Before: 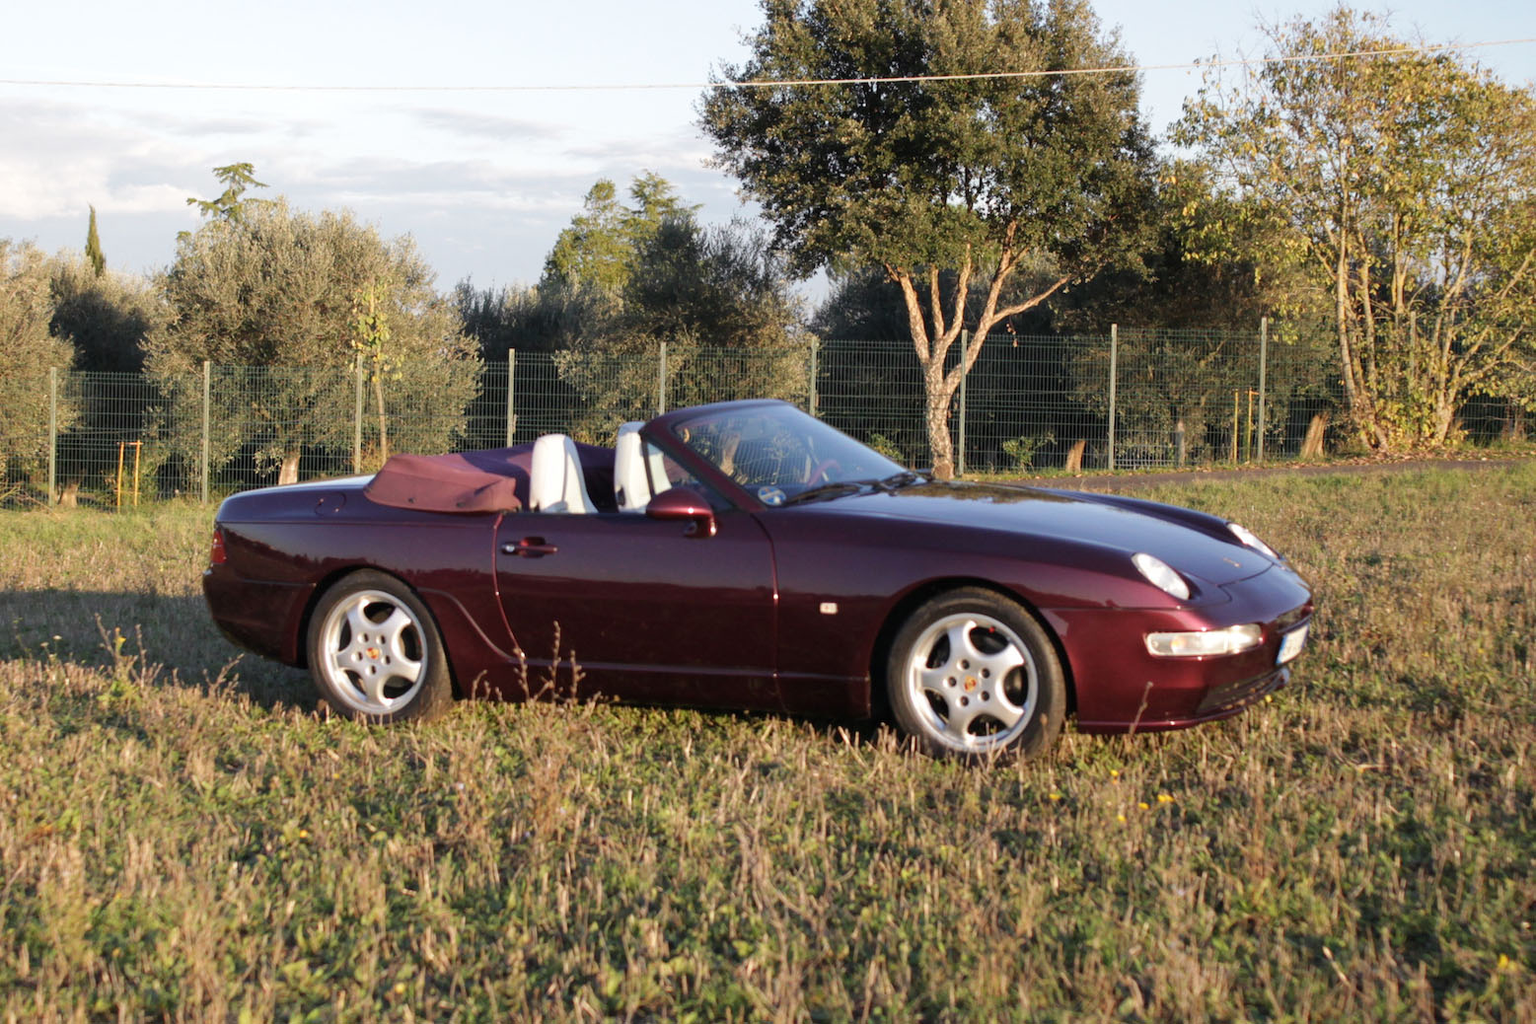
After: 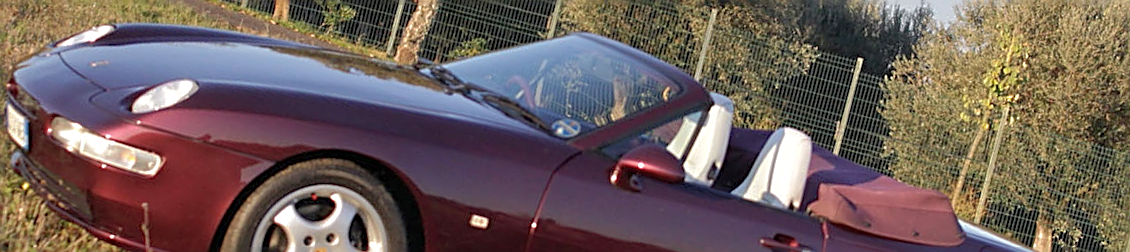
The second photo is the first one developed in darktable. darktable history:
shadows and highlights: on, module defaults
crop and rotate: angle 16.12°, top 30.835%, bottom 35.653%
sharpen: amount 0.901
local contrast: highlights 100%, shadows 100%, detail 120%, midtone range 0.2
